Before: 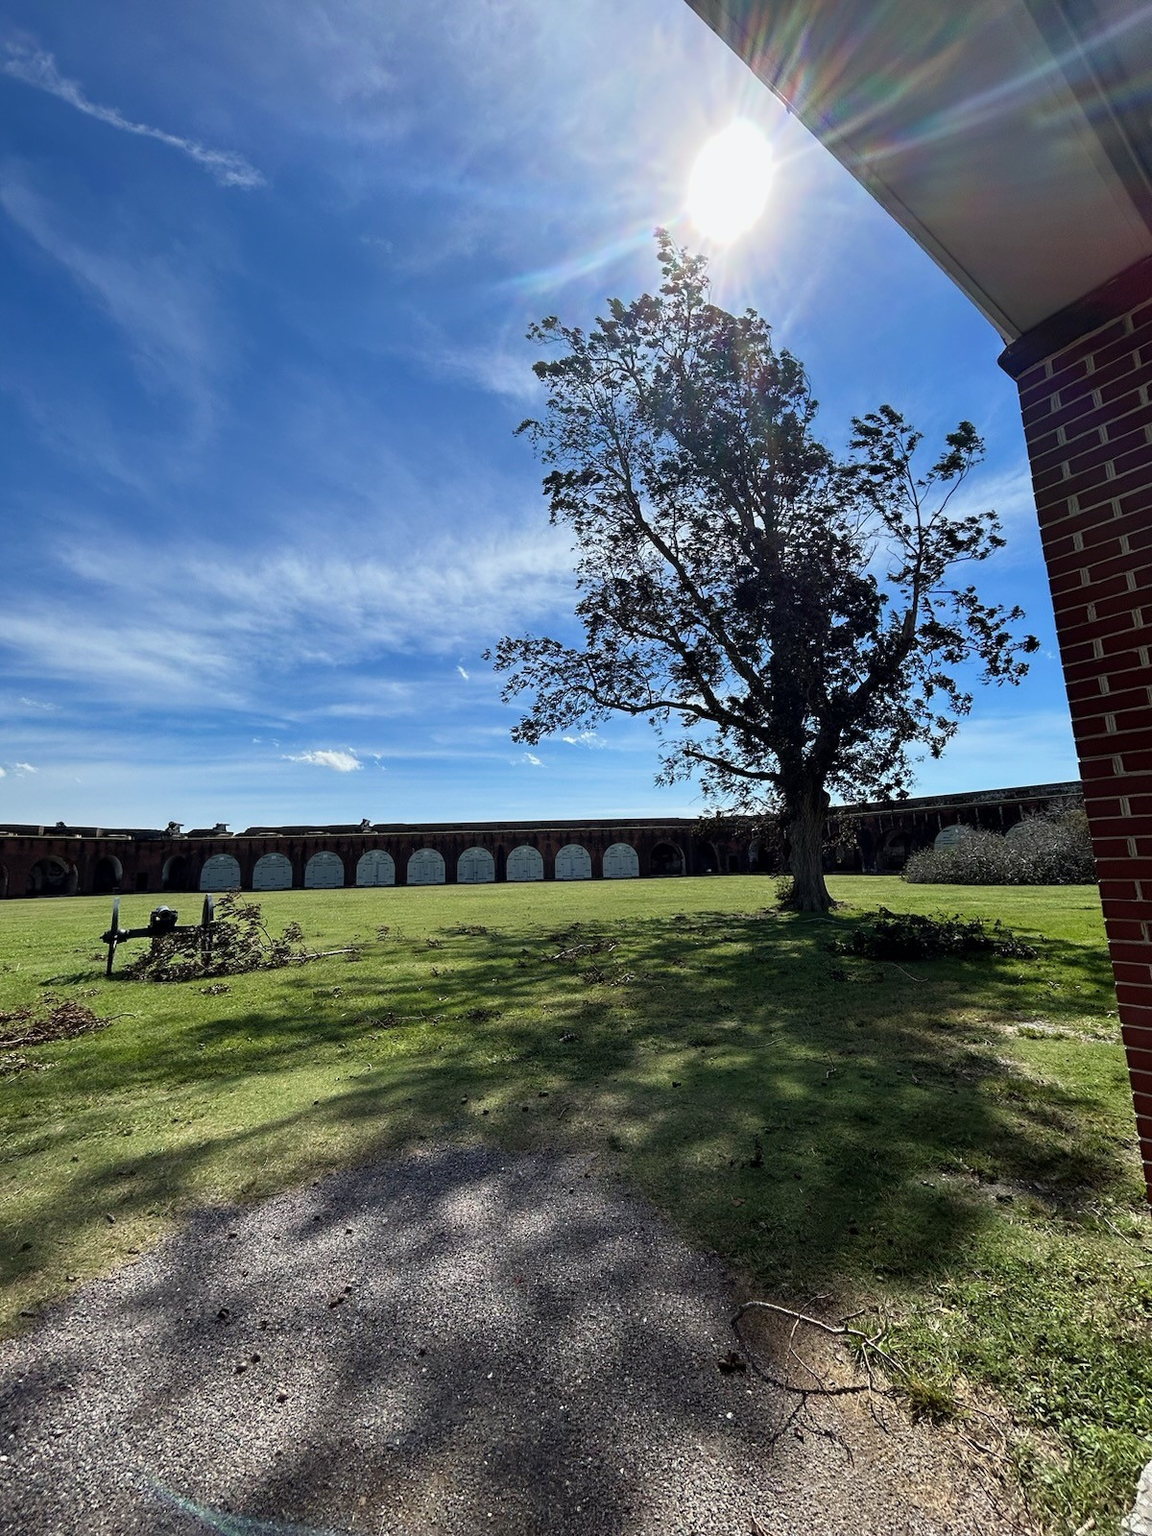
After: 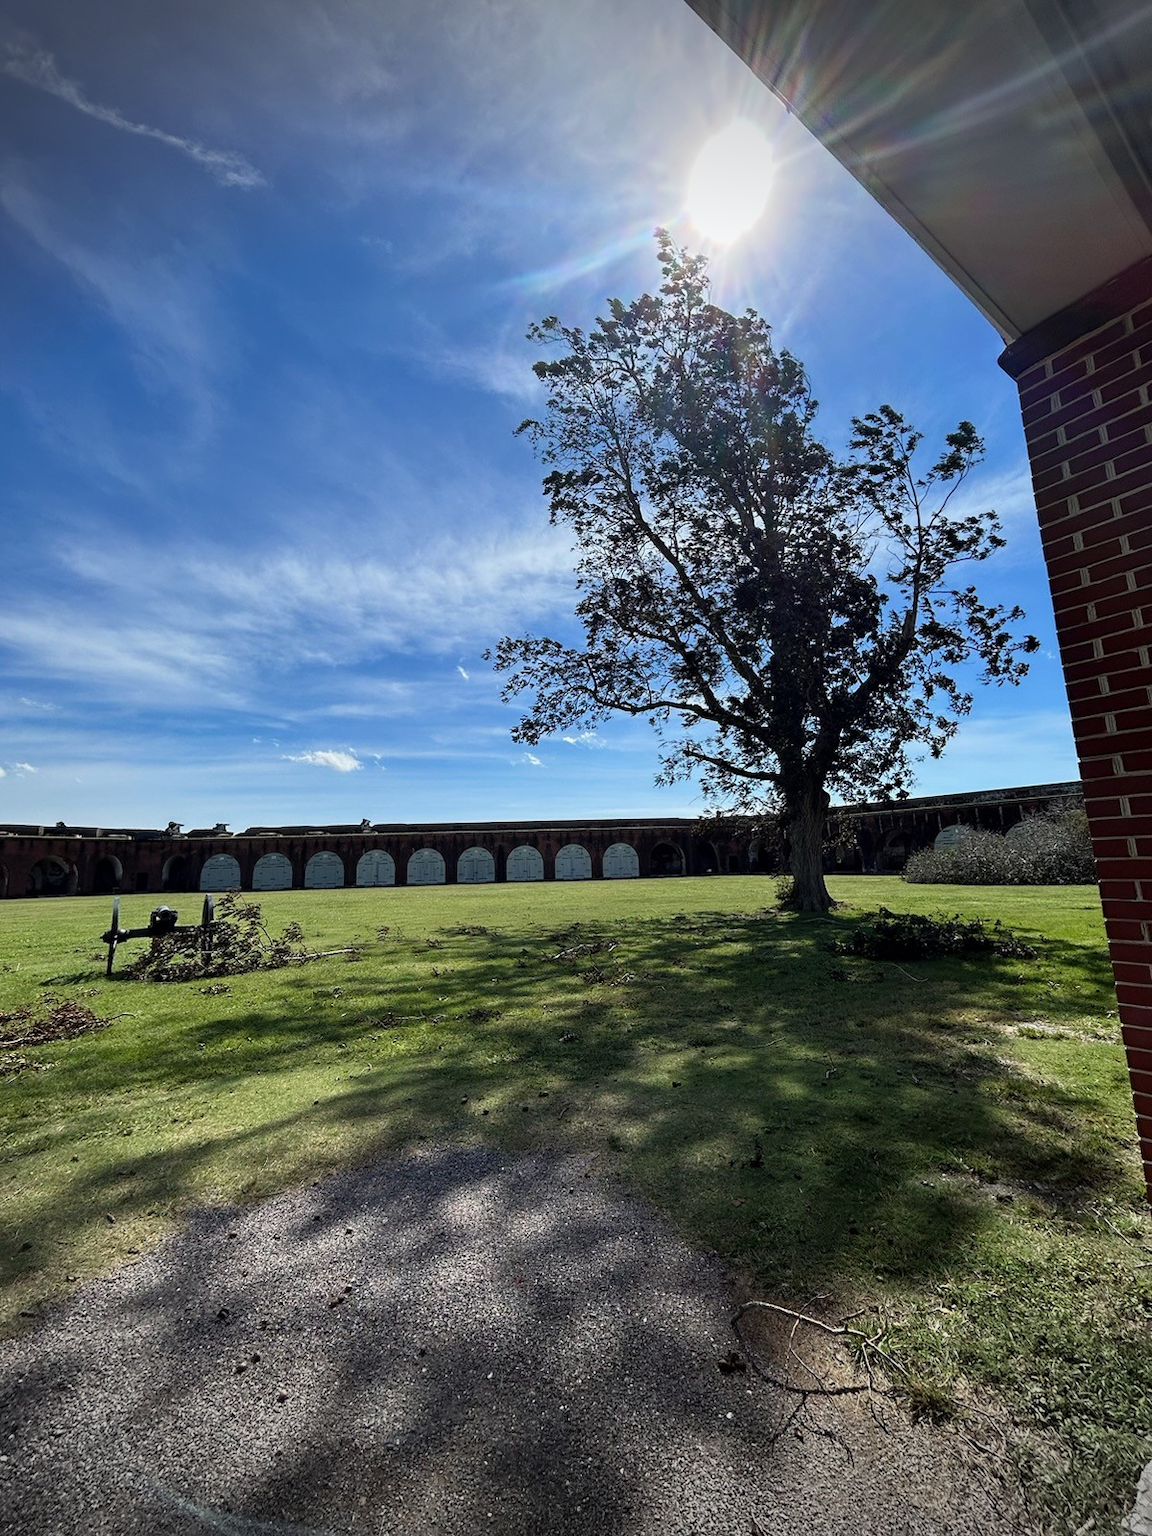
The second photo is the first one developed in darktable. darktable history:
vignetting: fall-off start 100.51%, width/height ratio 1.302
